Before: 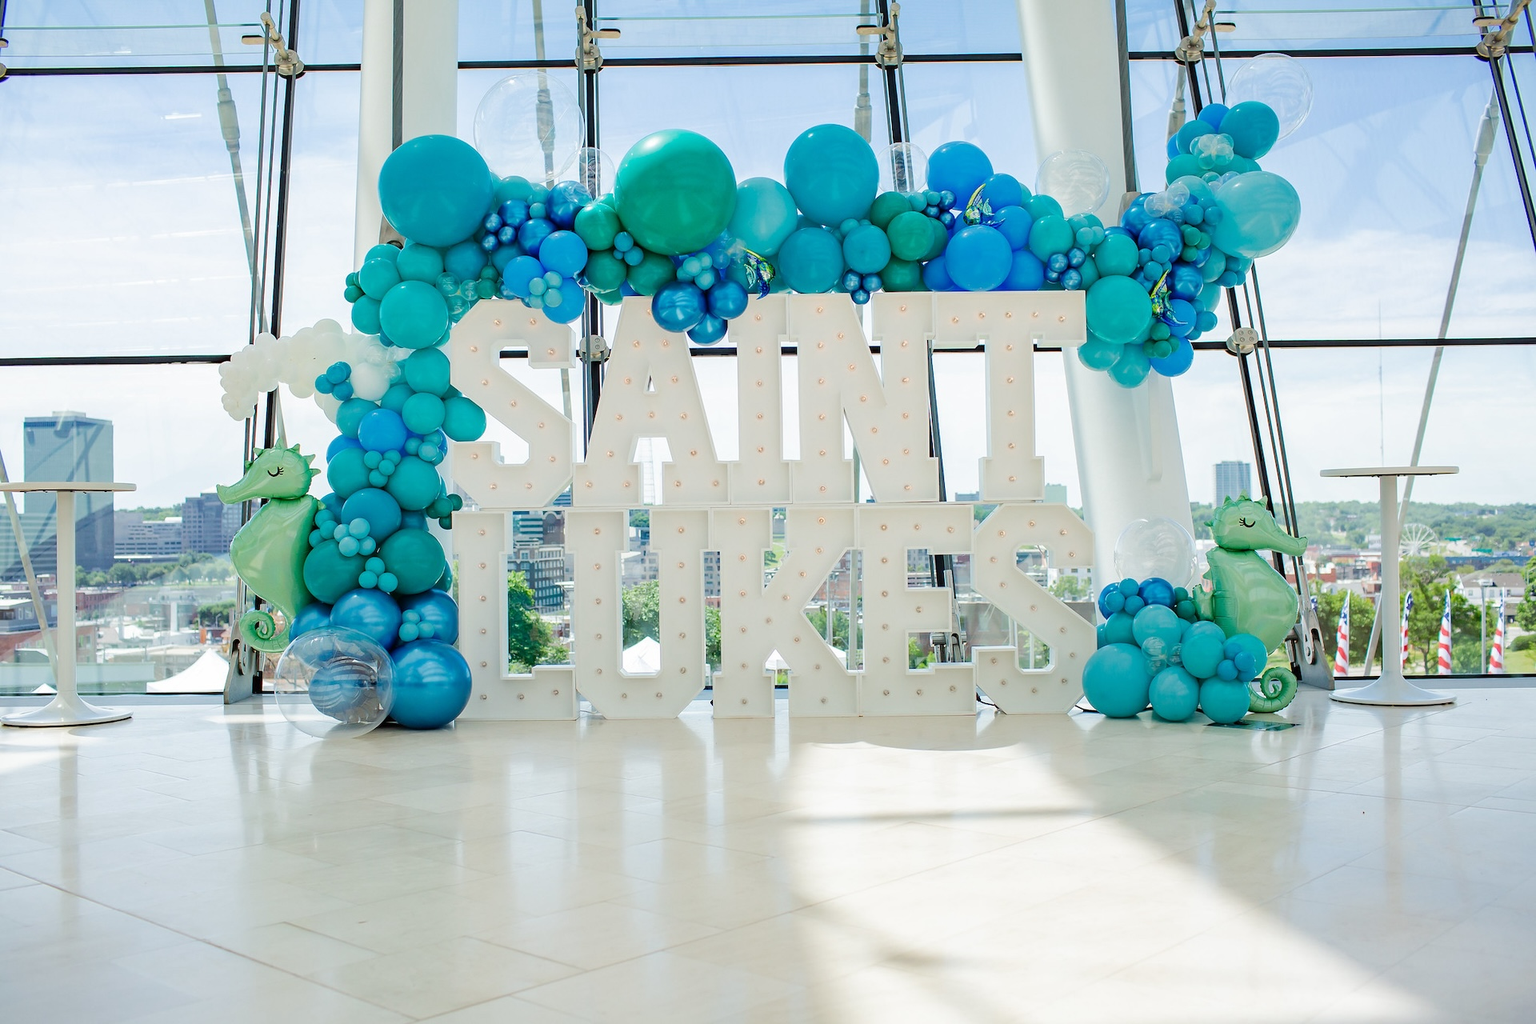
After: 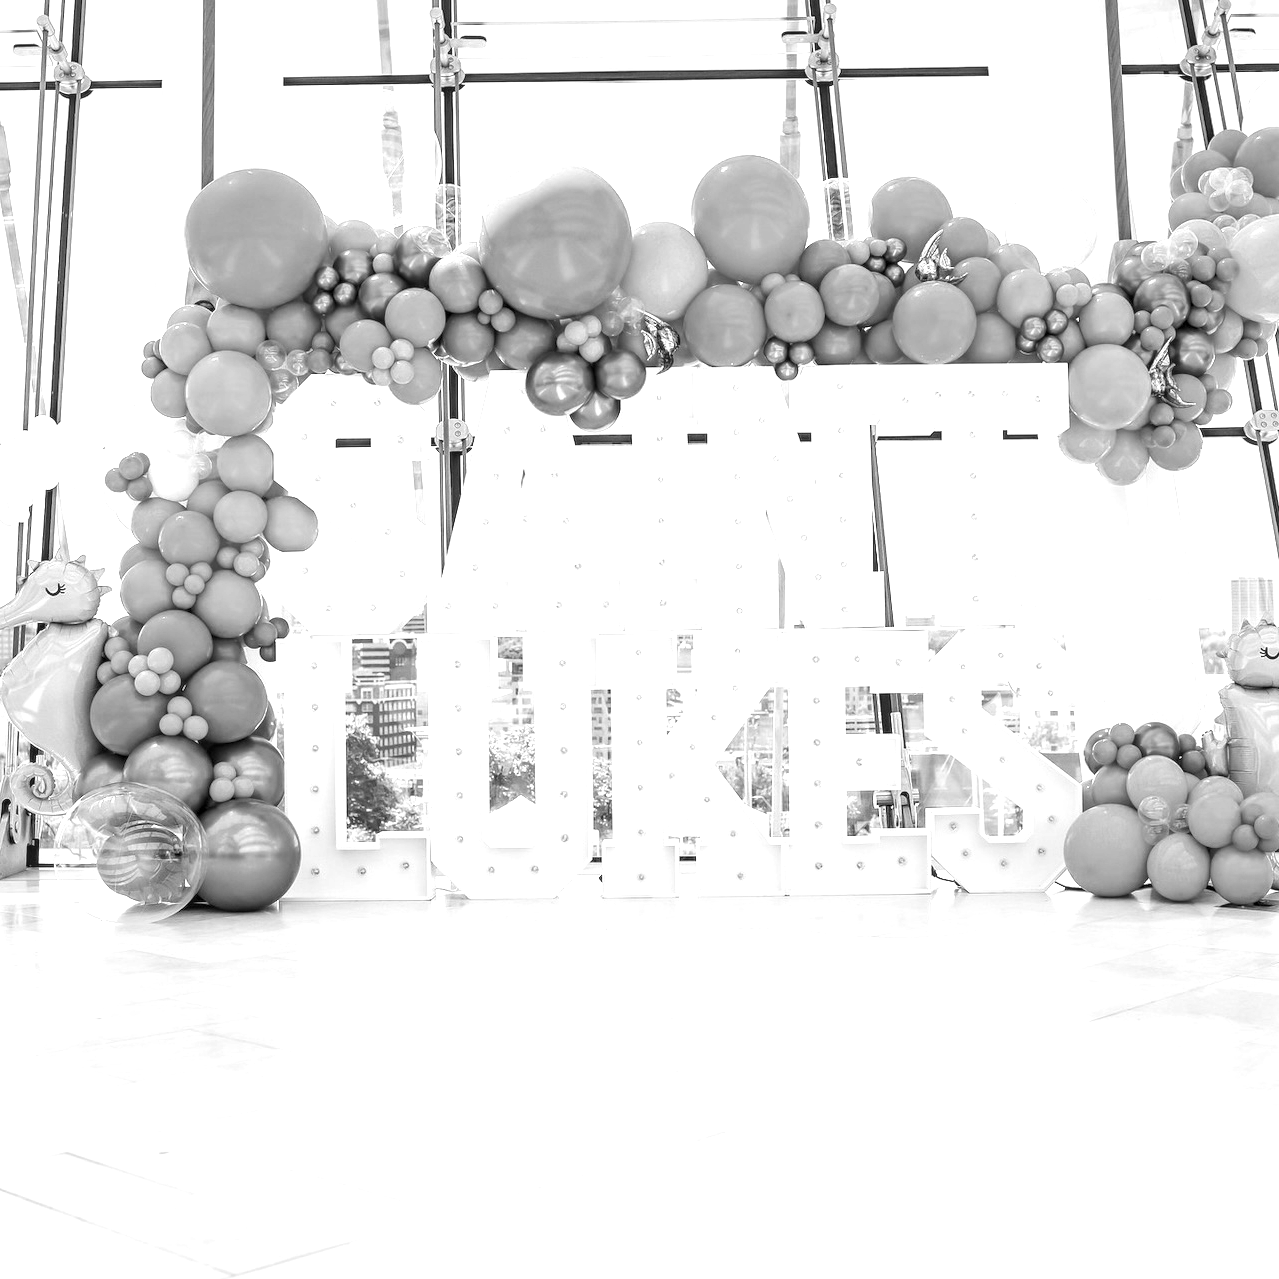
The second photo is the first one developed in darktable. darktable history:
monochrome: on, module defaults
crop and rotate: left 15.055%, right 18.278%
exposure: black level correction 0, exposure 1 EV, compensate highlight preservation false
local contrast: on, module defaults
